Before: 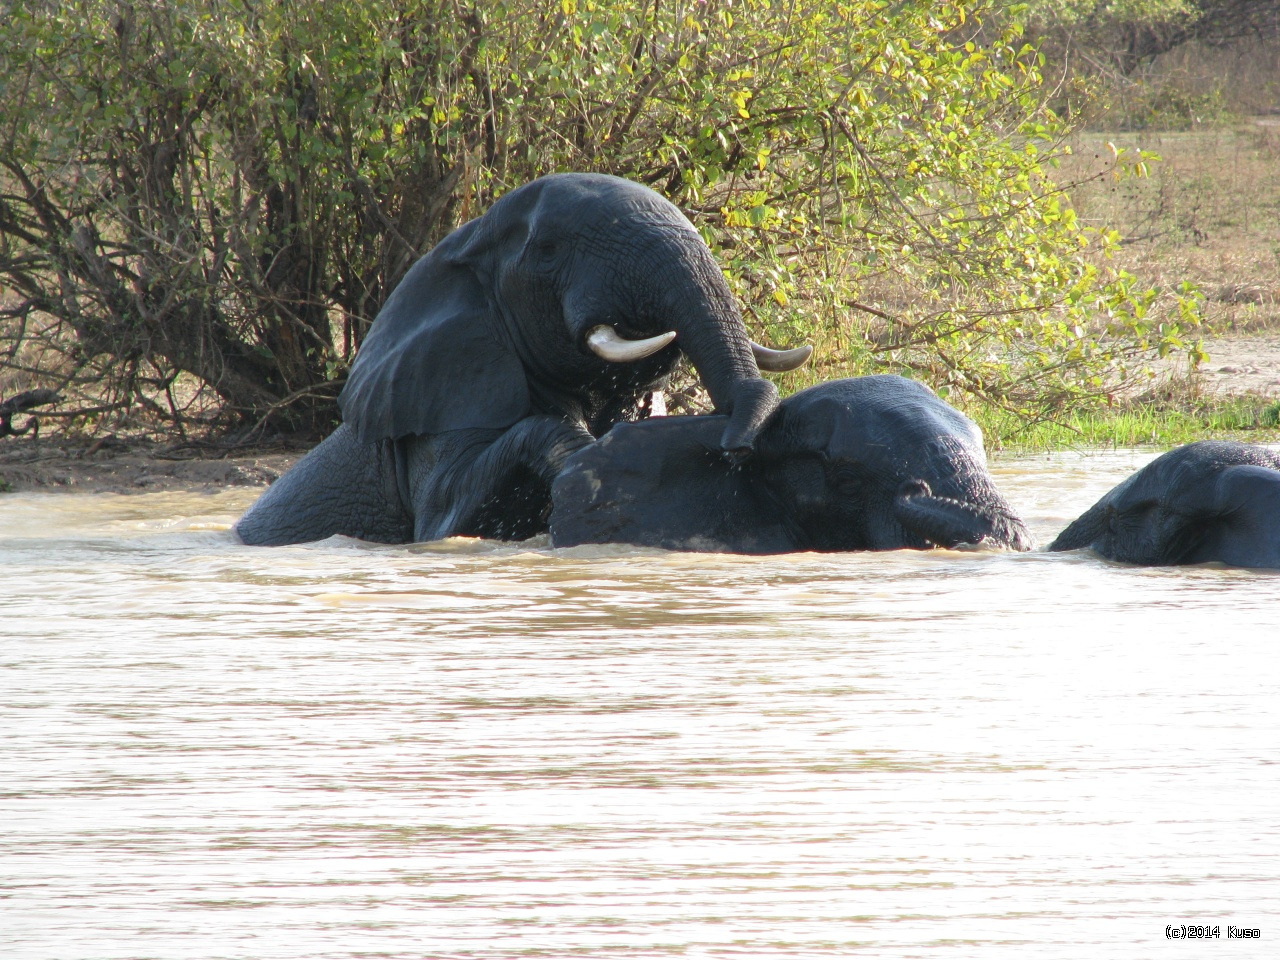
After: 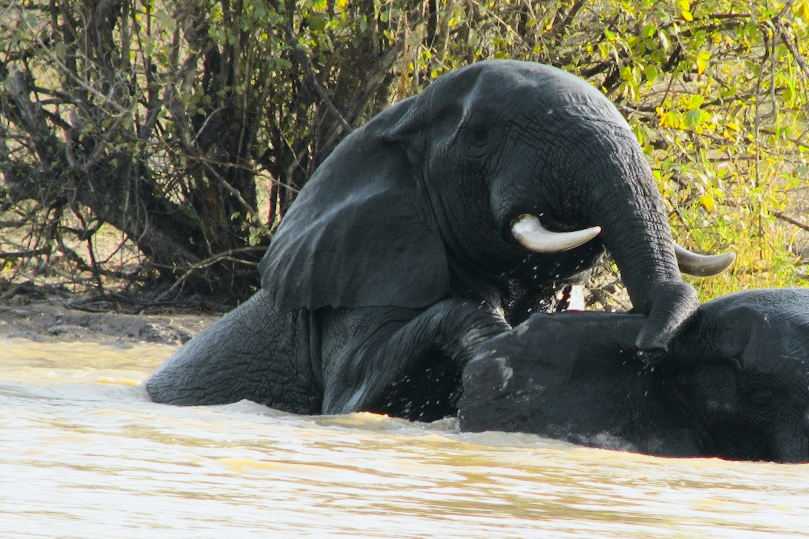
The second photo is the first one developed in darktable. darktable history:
crop and rotate: angle -4.99°, left 2.122%, top 6.945%, right 27.566%, bottom 30.519%
tone curve: curves: ch0 [(0, 0) (0.11, 0.081) (0.256, 0.259) (0.398, 0.475) (0.498, 0.611) (0.65, 0.757) (0.835, 0.883) (1, 0.961)]; ch1 [(0, 0) (0.346, 0.307) (0.408, 0.369) (0.453, 0.457) (0.482, 0.479) (0.502, 0.498) (0.521, 0.51) (0.553, 0.554) (0.618, 0.65) (0.693, 0.727) (1, 1)]; ch2 [(0, 0) (0.358, 0.362) (0.434, 0.46) (0.485, 0.494) (0.5, 0.494) (0.511, 0.508) (0.537, 0.55) (0.579, 0.599) (0.621, 0.693) (1, 1)], color space Lab, independent channels, preserve colors none
